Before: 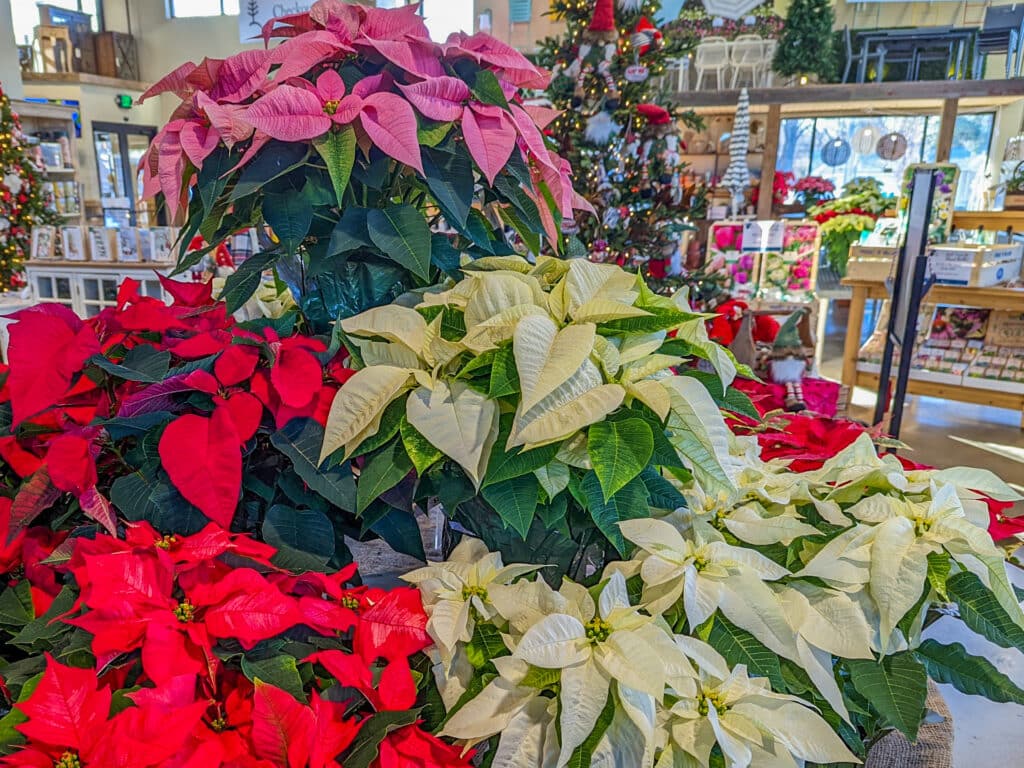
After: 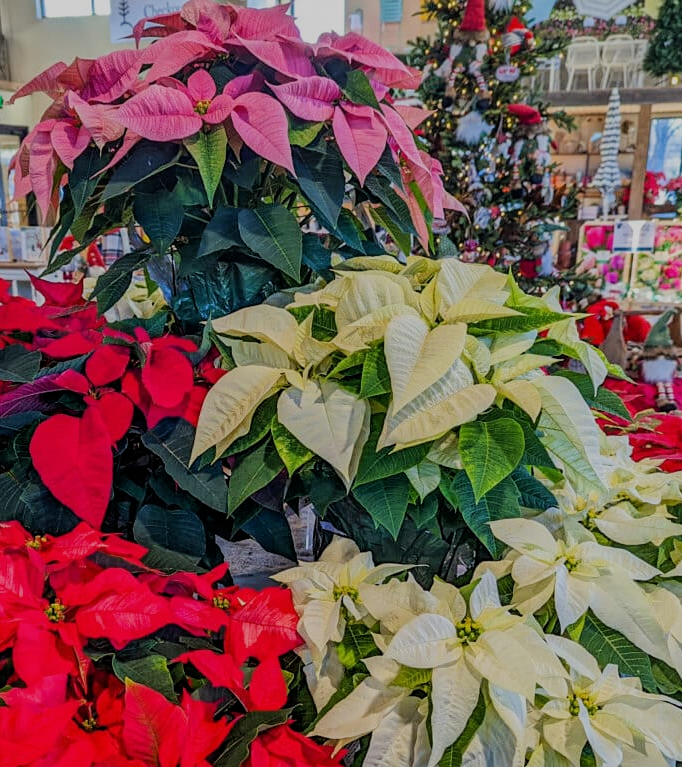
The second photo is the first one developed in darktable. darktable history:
filmic rgb: black relative exposure -9.22 EV, white relative exposure 6.77 EV, hardness 3.07, contrast 1.05
crop and rotate: left 12.673%, right 20.66%
